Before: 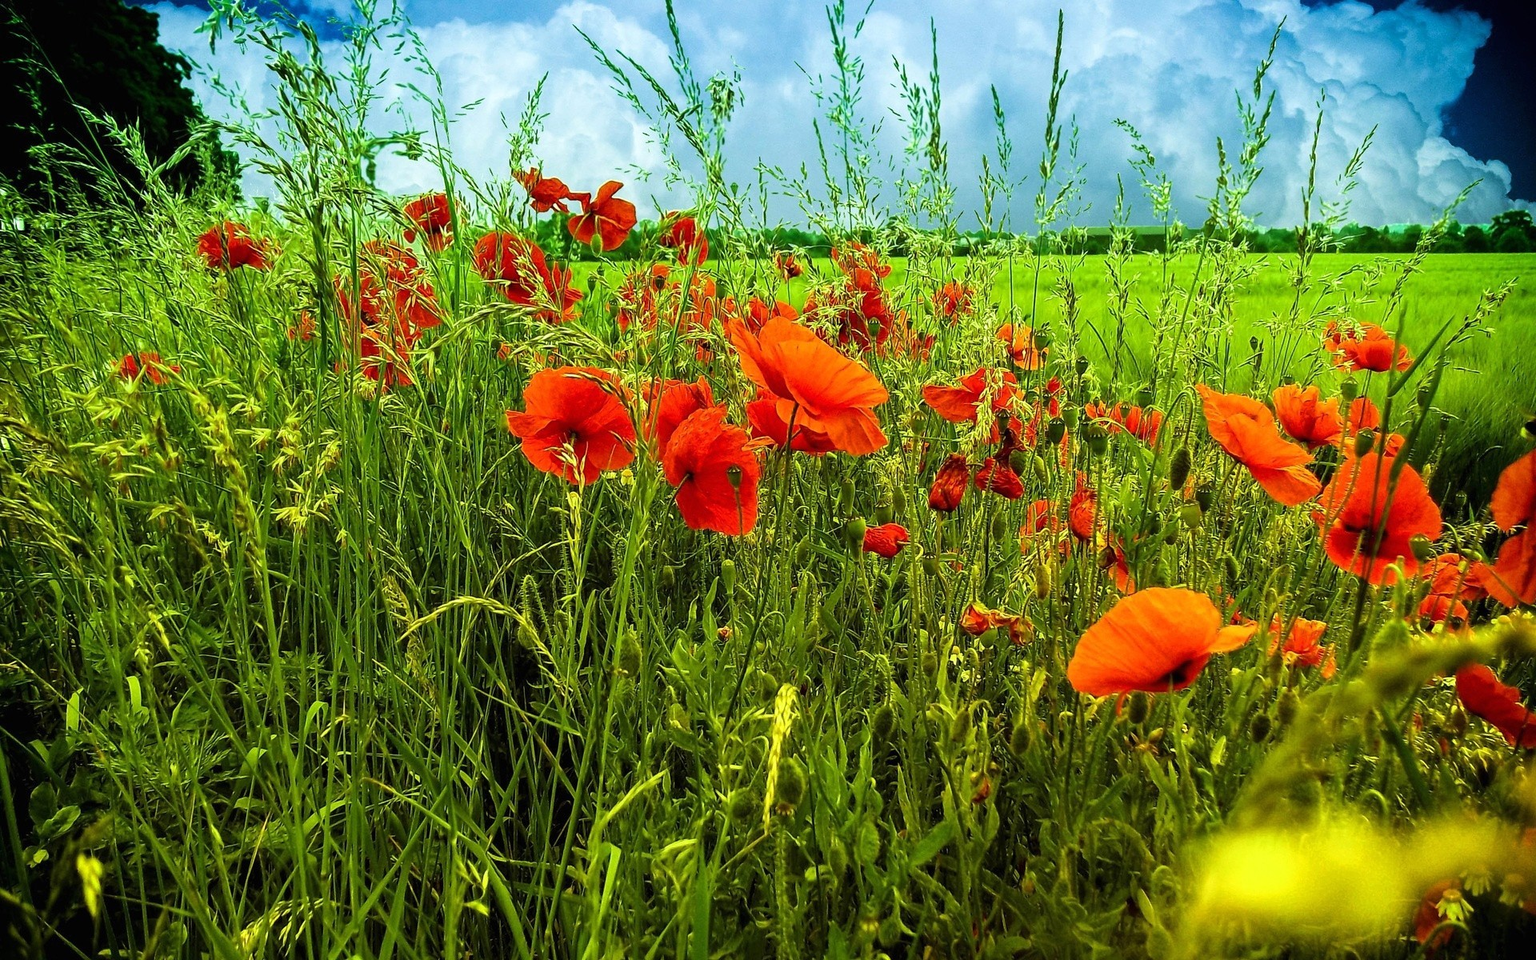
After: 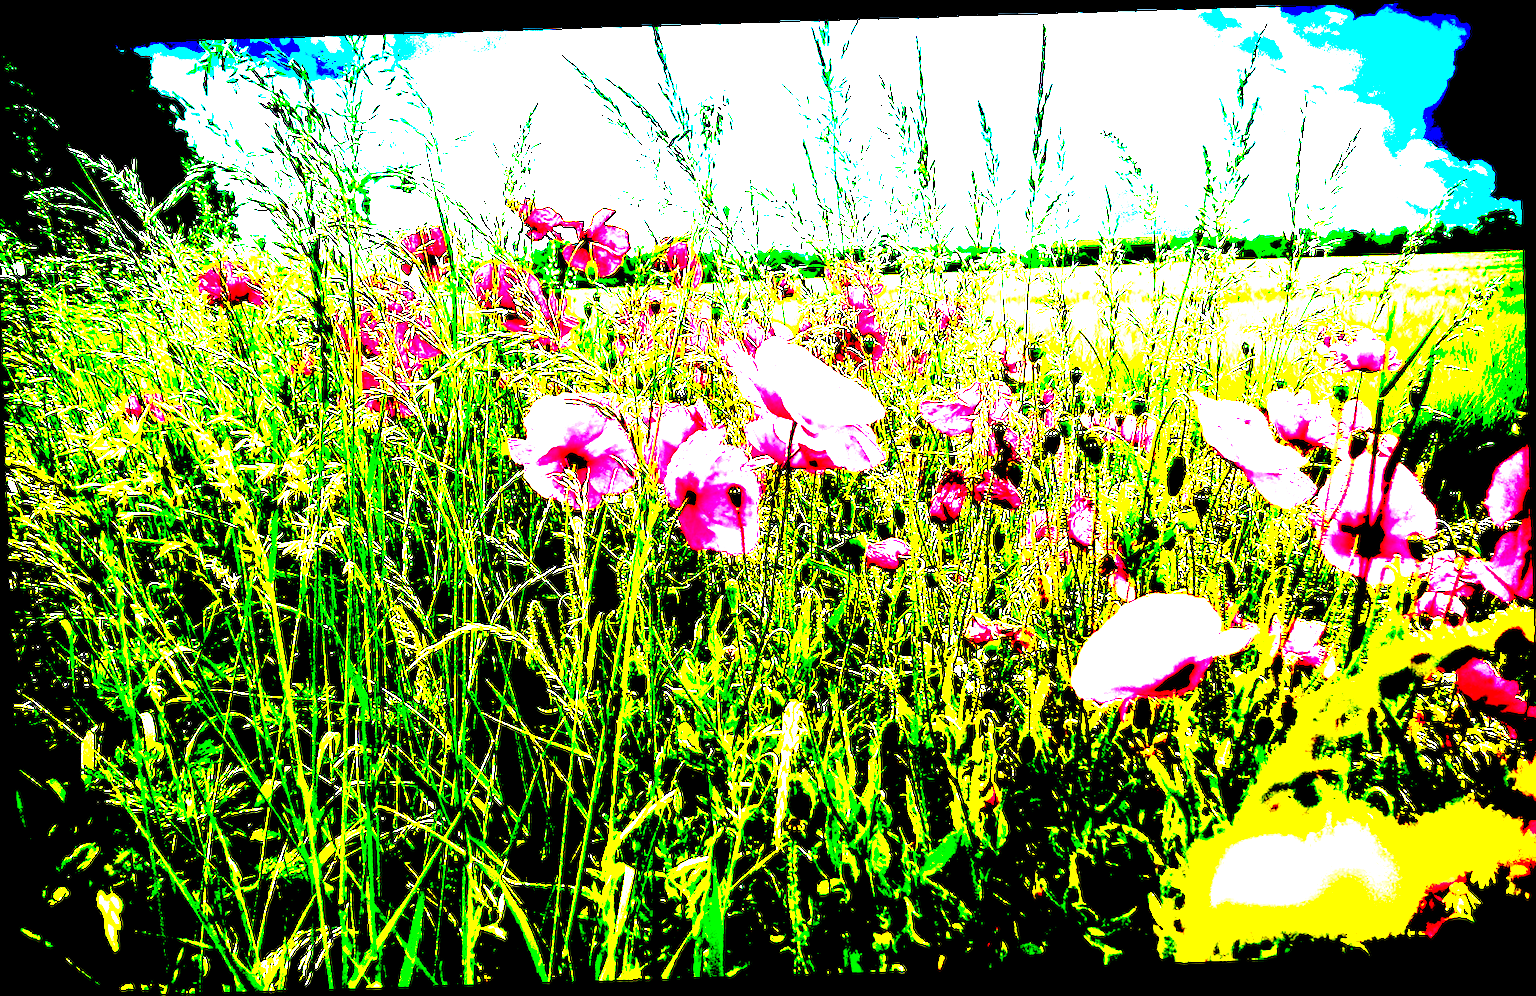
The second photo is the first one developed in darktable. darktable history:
rotate and perspective: rotation -2.29°, automatic cropping off
base curve: curves: ch0 [(0, 0) (0.235, 0.266) (0.503, 0.496) (0.786, 0.72) (1, 1)]
exposure: black level correction 0.1, exposure 3 EV, compensate highlight preservation false
color calibration: illuminant as shot in camera, x 0.358, y 0.373, temperature 4628.91 K
crop and rotate: angle -0.5°
